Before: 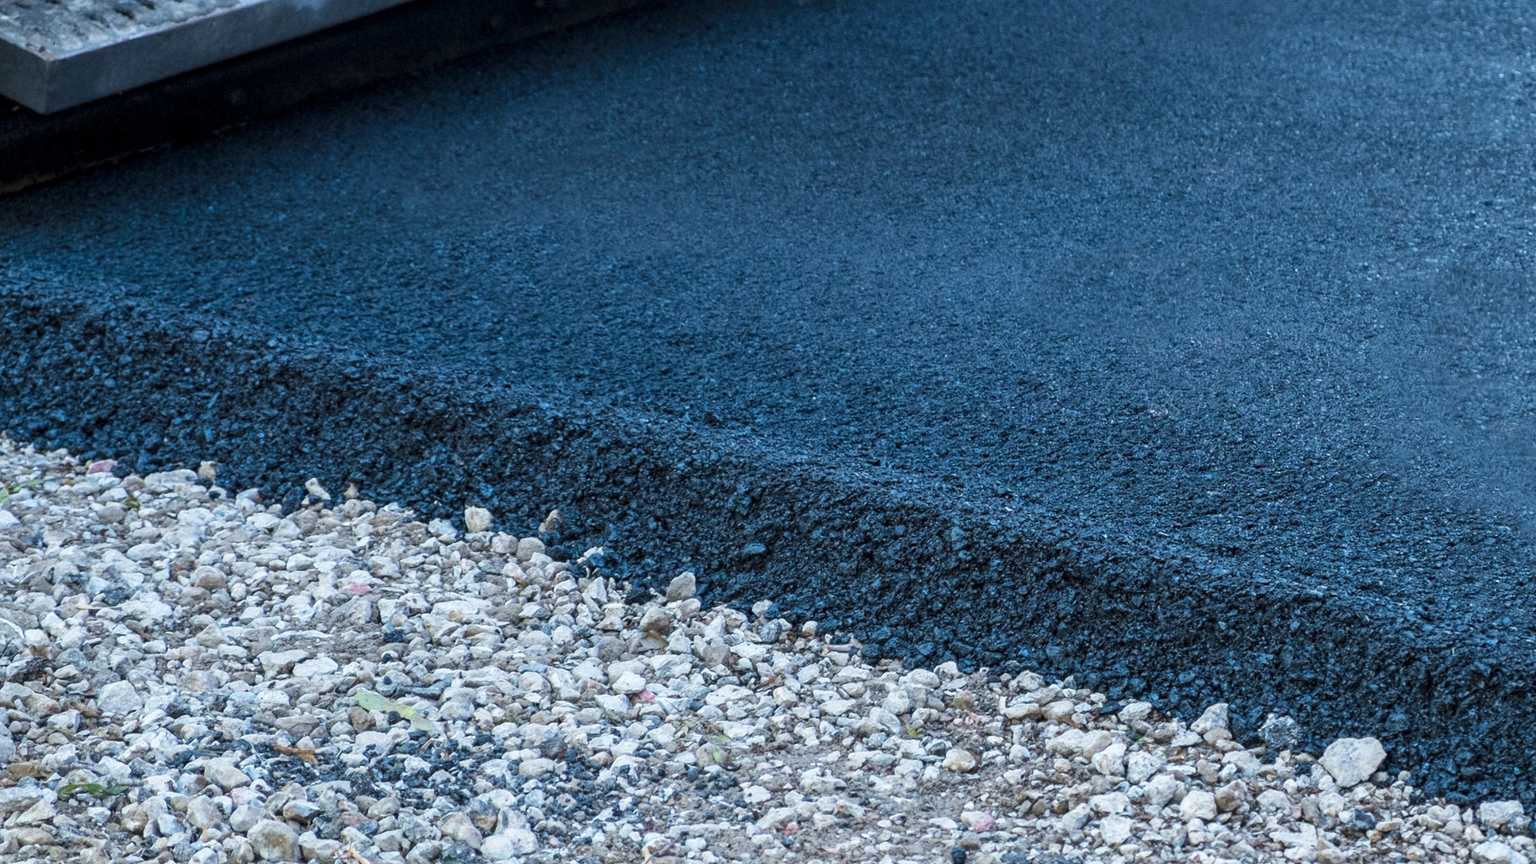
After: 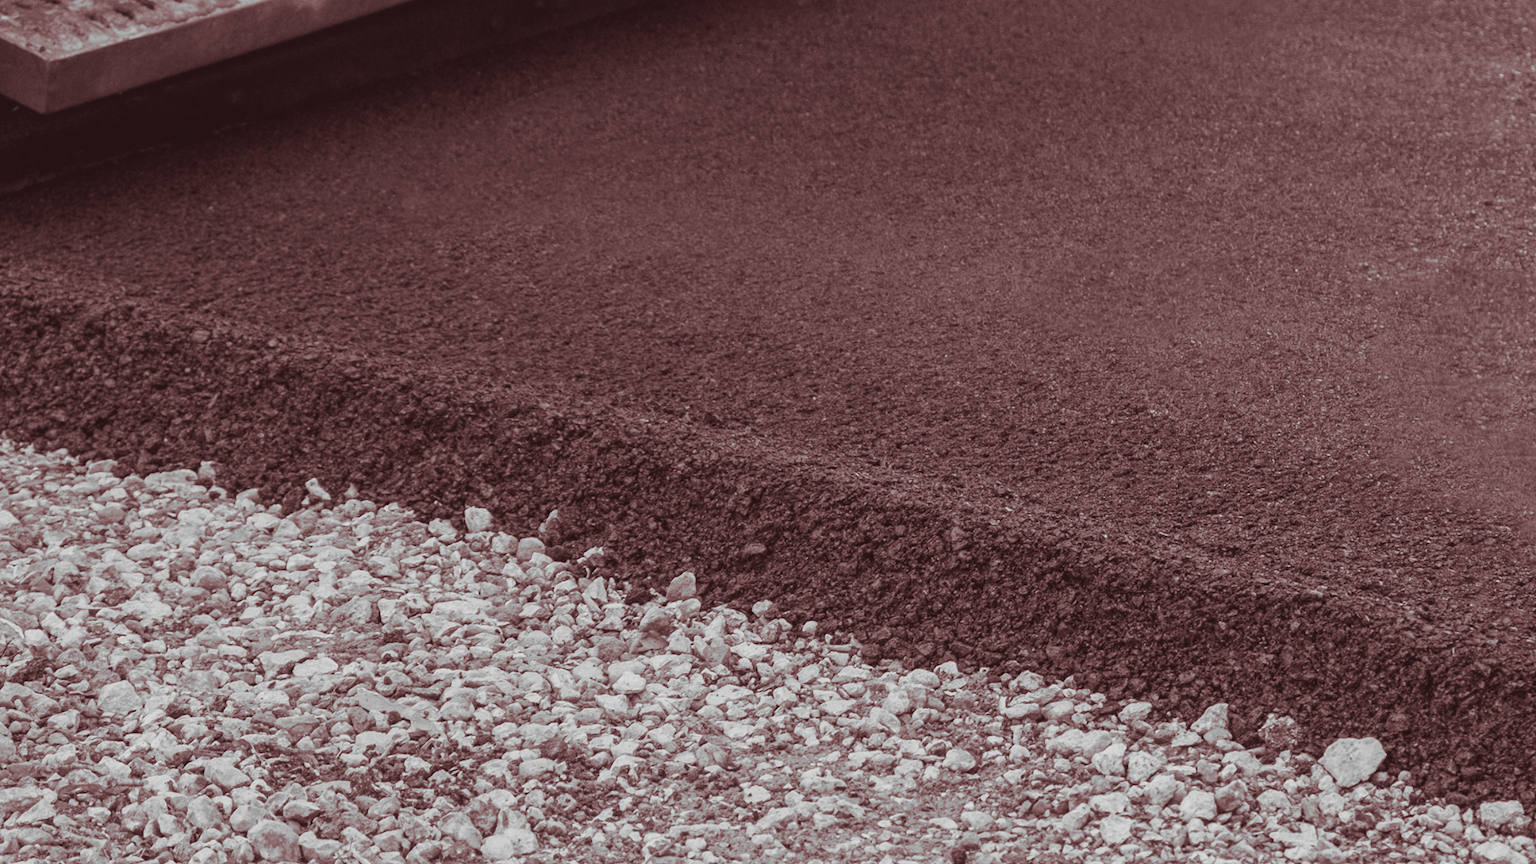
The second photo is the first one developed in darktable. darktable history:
monochrome: a 32, b 64, size 2.3
contrast brightness saturation: contrast -0.19, saturation 0.19
split-toning: on, module defaults
